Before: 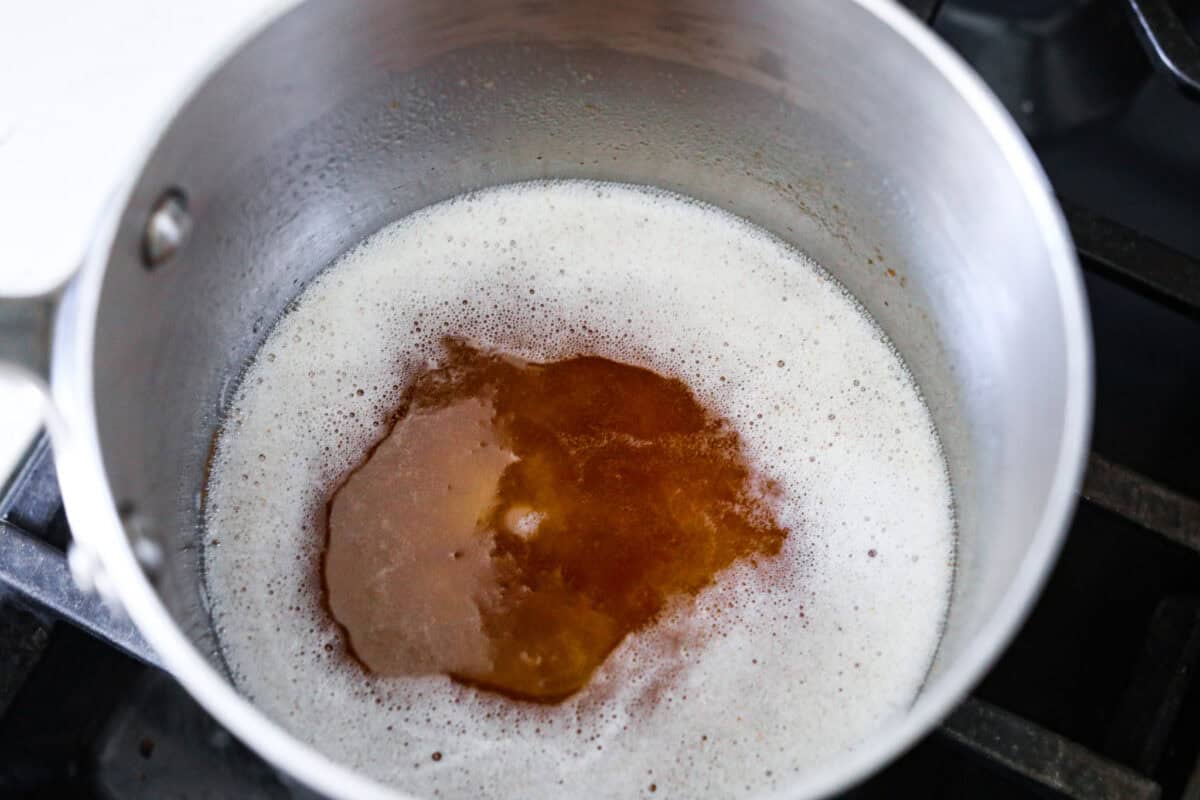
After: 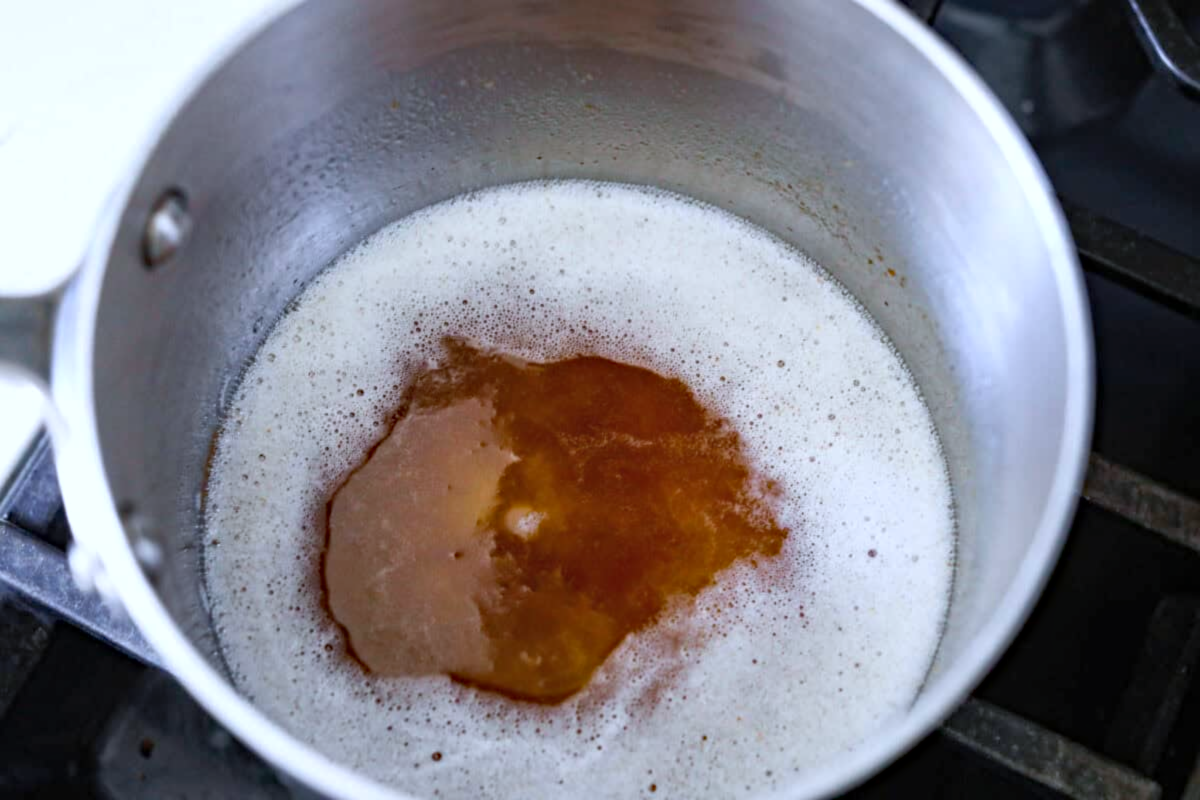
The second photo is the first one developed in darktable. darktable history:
white balance: red 0.954, blue 1.079
shadows and highlights: shadows 43.06, highlights 6.94
lowpass: radius 0.5, unbound 0
haze removal: compatibility mode true, adaptive false
